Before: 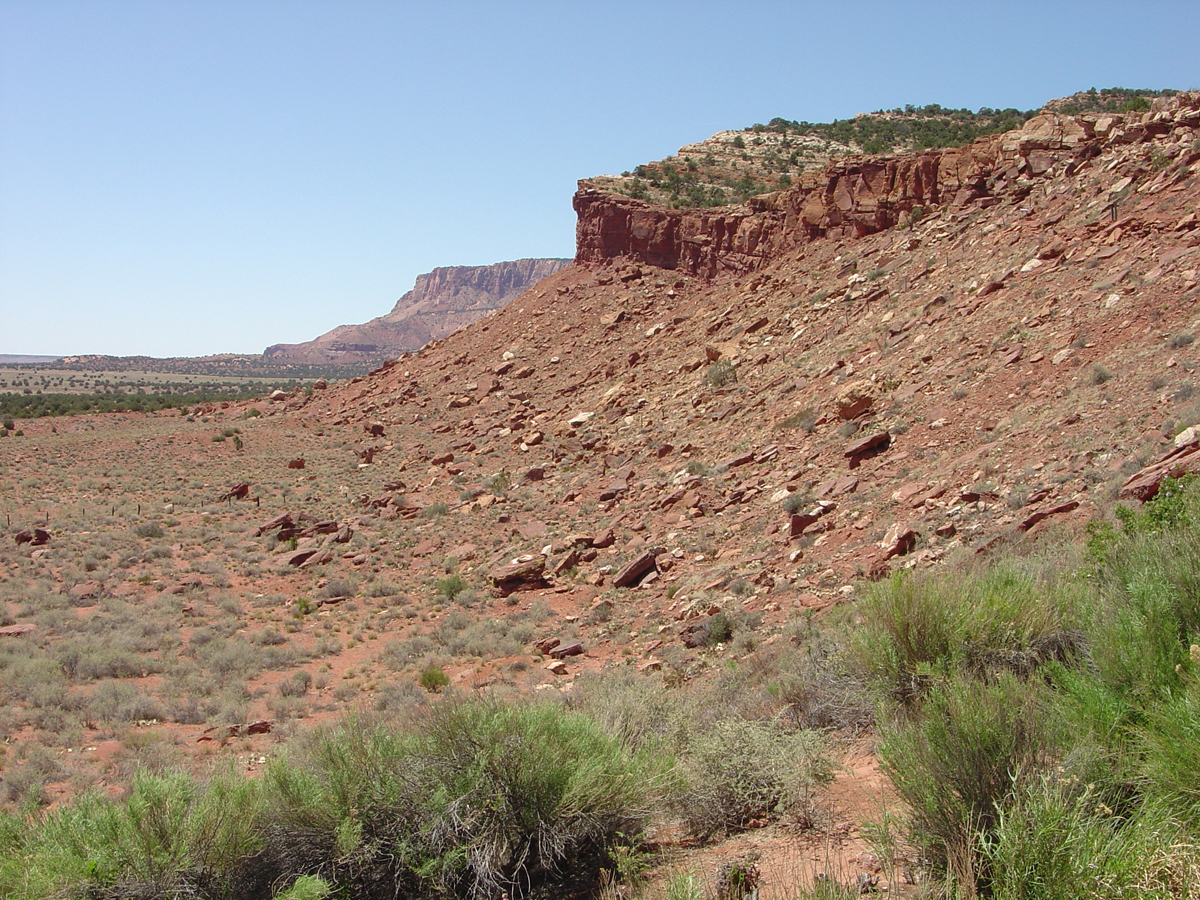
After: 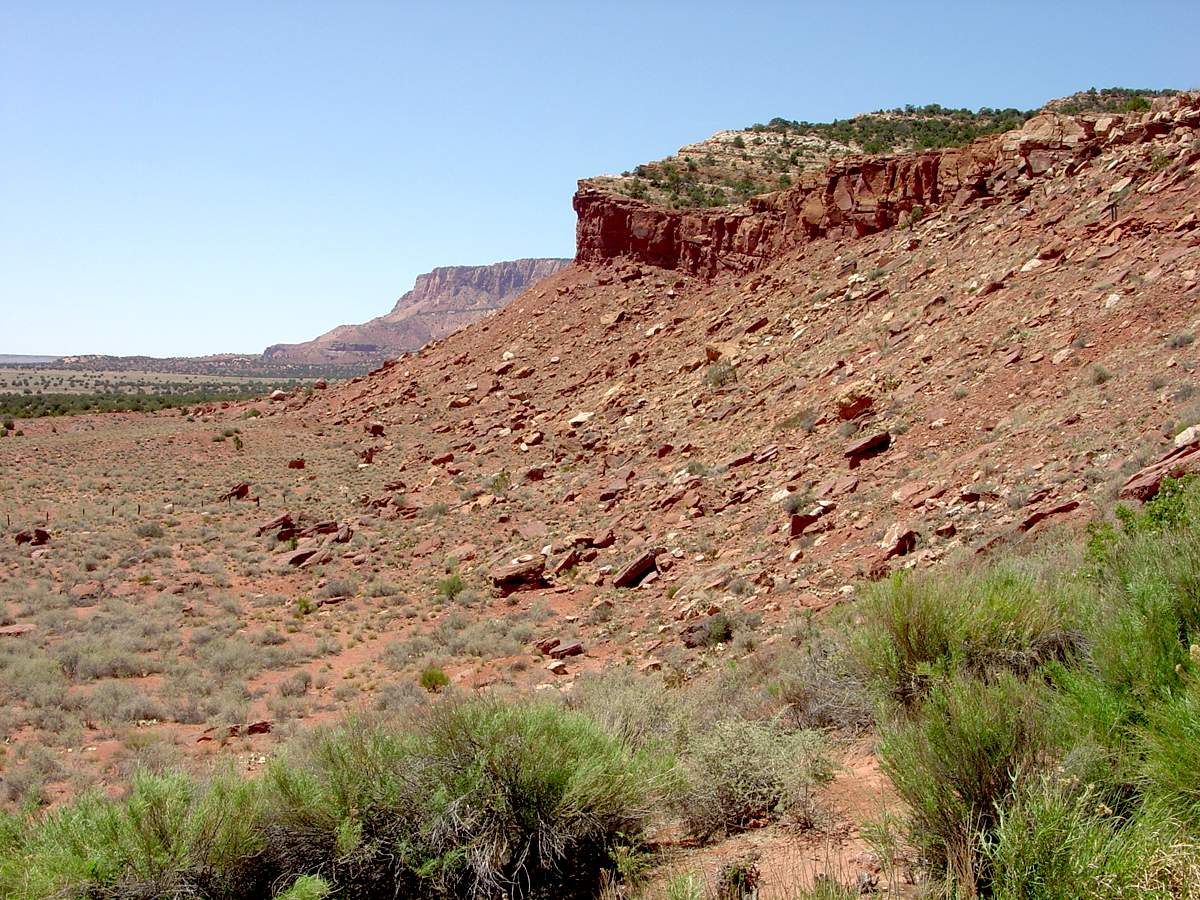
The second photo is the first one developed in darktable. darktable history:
exposure: black level correction 0.024, exposure 0.181 EV, compensate highlight preservation false
